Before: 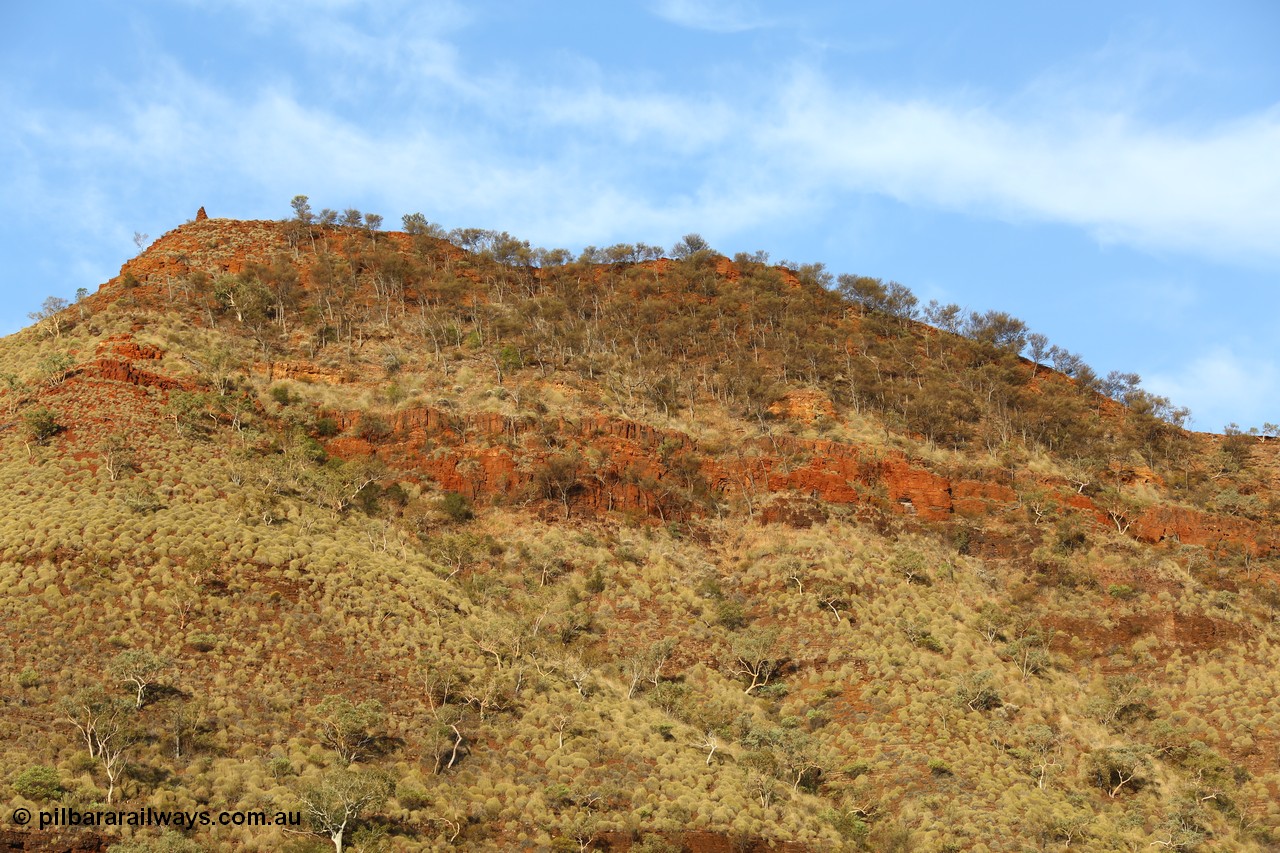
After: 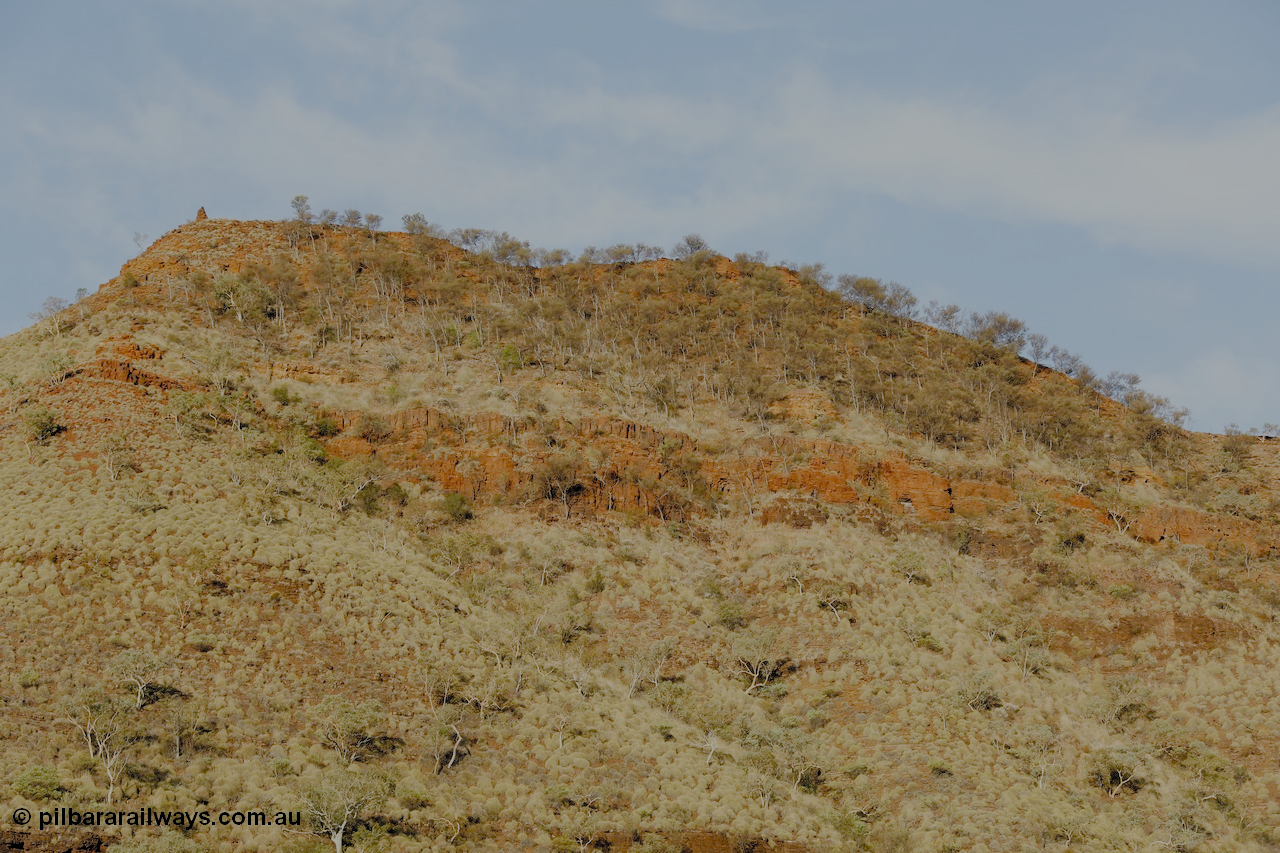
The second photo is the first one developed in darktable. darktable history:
filmic rgb: black relative exposure -4.47 EV, white relative exposure 6.62 EV, hardness 1.84, contrast 0.515, preserve chrominance no, color science v5 (2021), contrast in shadows safe, contrast in highlights safe
